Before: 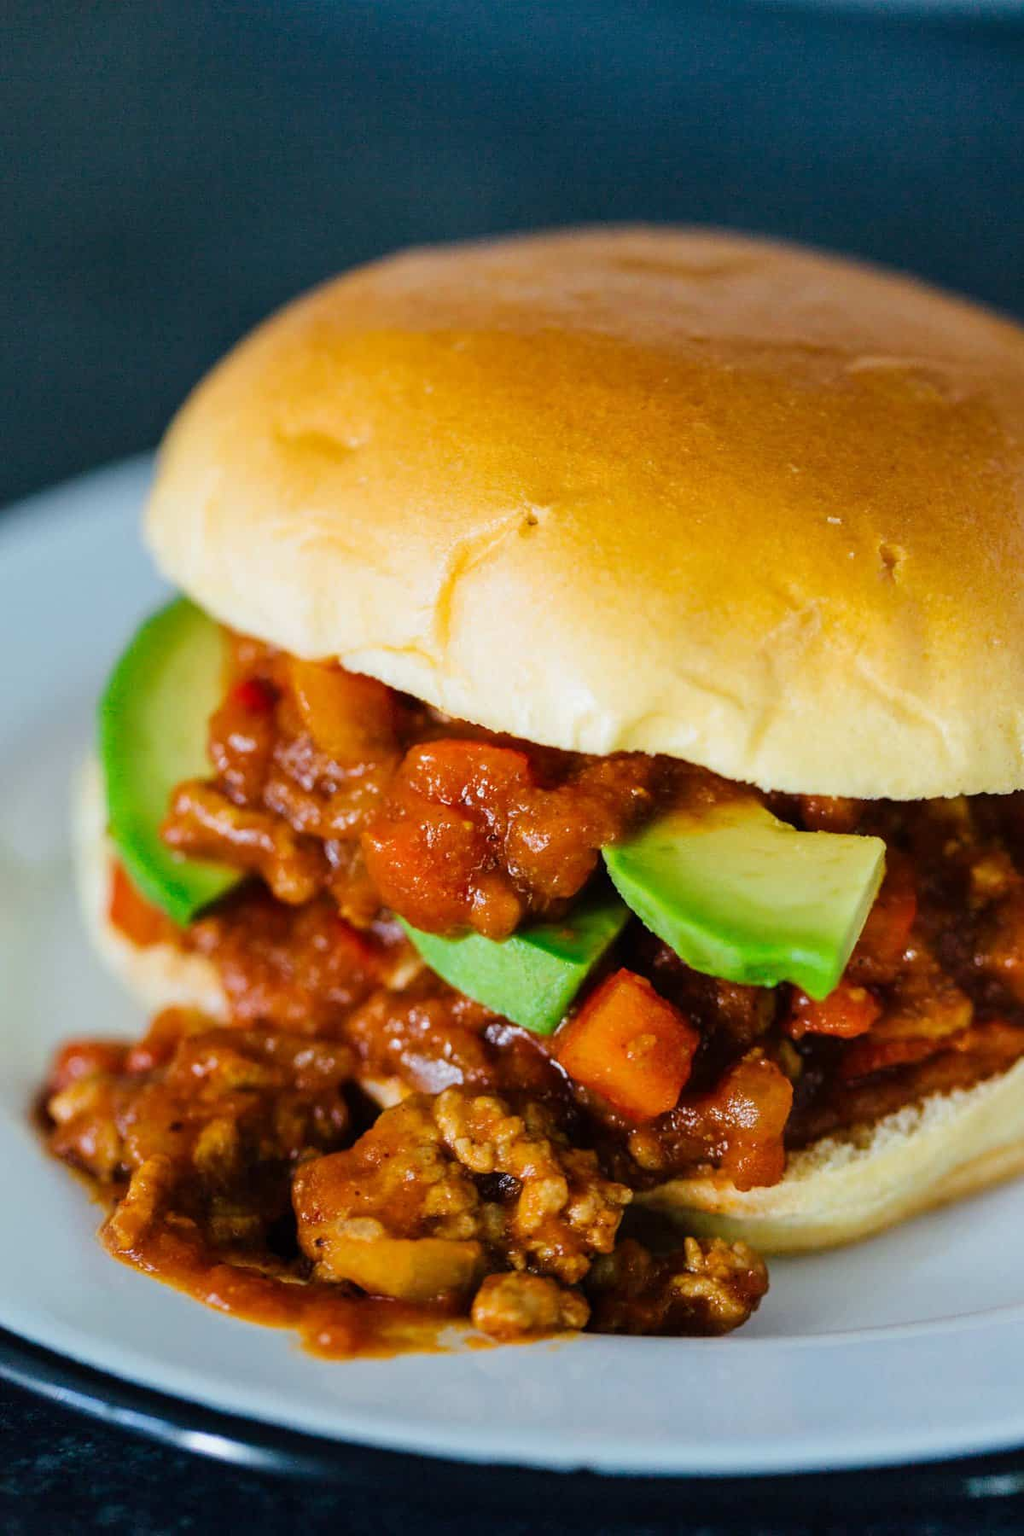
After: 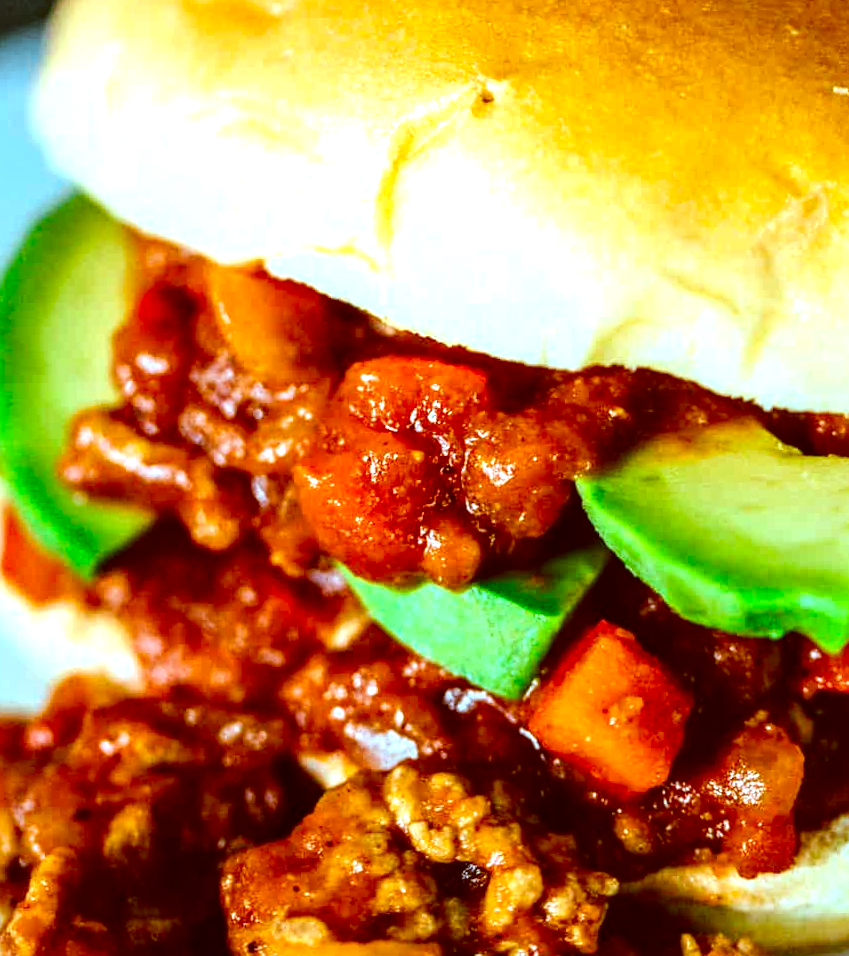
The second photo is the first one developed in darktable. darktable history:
crop: left 11.123%, top 27.61%, right 18.3%, bottom 17.034%
base curve: preserve colors none
color correction: highlights a* -14.62, highlights b* -16.22, shadows a* 10.12, shadows b* 29.4
rotate and perspective: rotation -1°, crop left 0.011, crop right 0.989, crop top 0.025, crop bottom 0.975
contrast brightness saturation: contrast 0.12, brightness -0.12, saturation 0.2
local contrast: detail 150%
exposure: exposure 0.636 EV, compensate highlight preservation false
